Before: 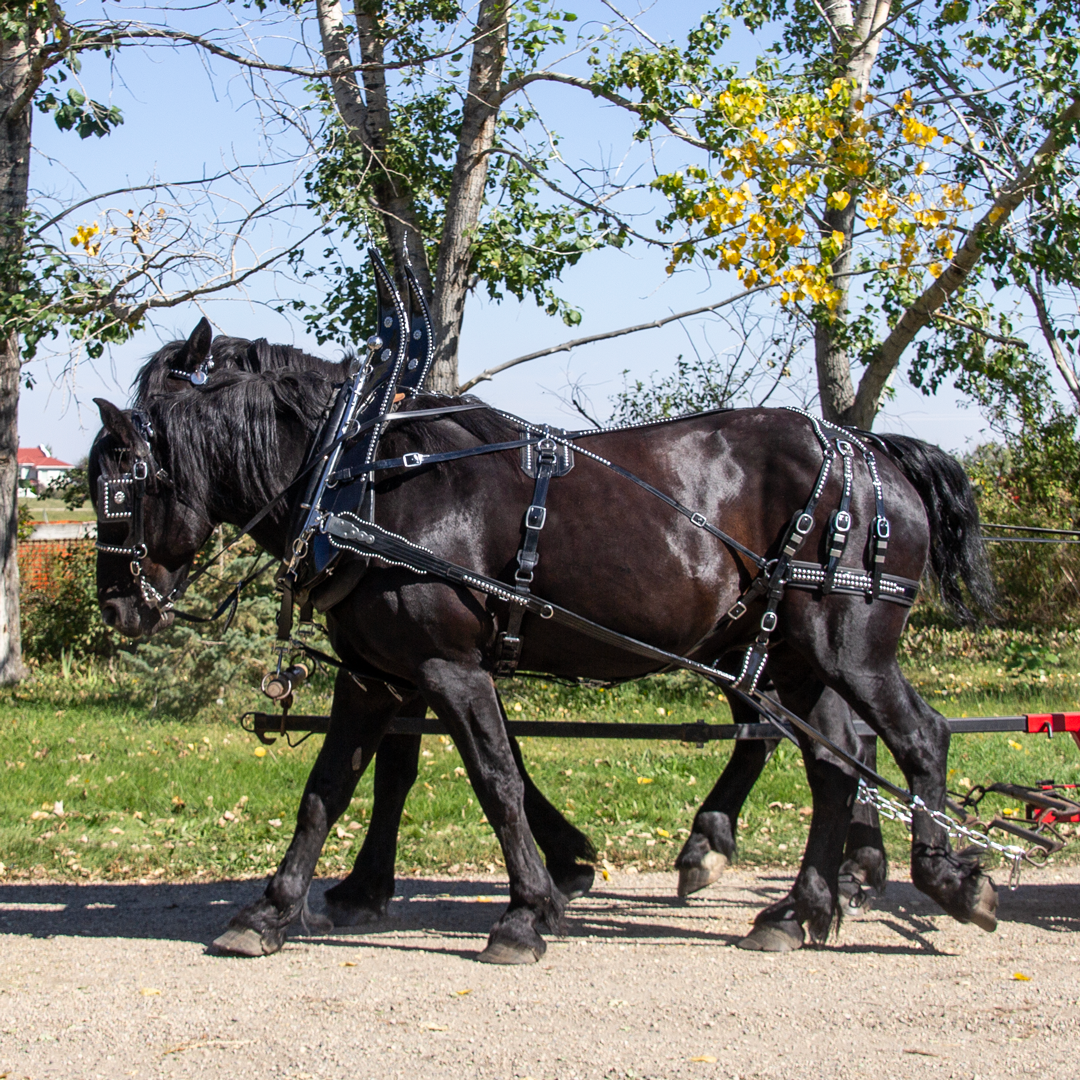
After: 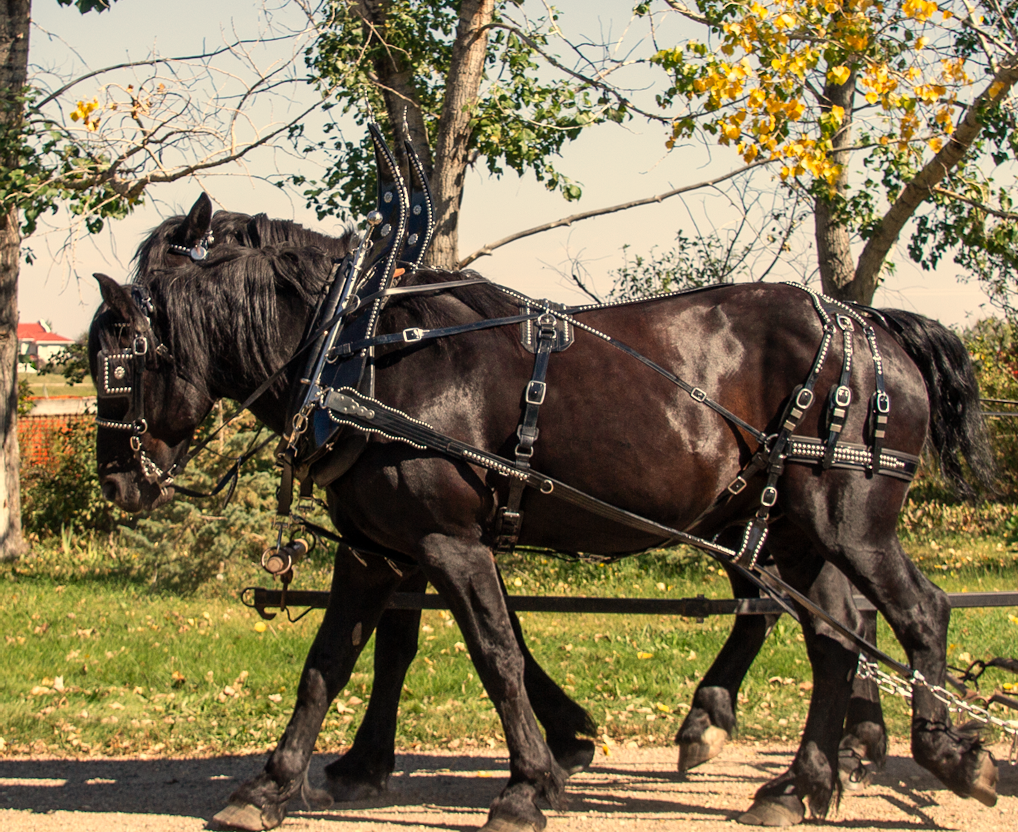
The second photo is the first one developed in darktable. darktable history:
white balance: red 1.138, green 0.996, blue 0.812
crop and rotate: angle 0.03°, top 11.643%, right 5.651%, bottom 11.189%
